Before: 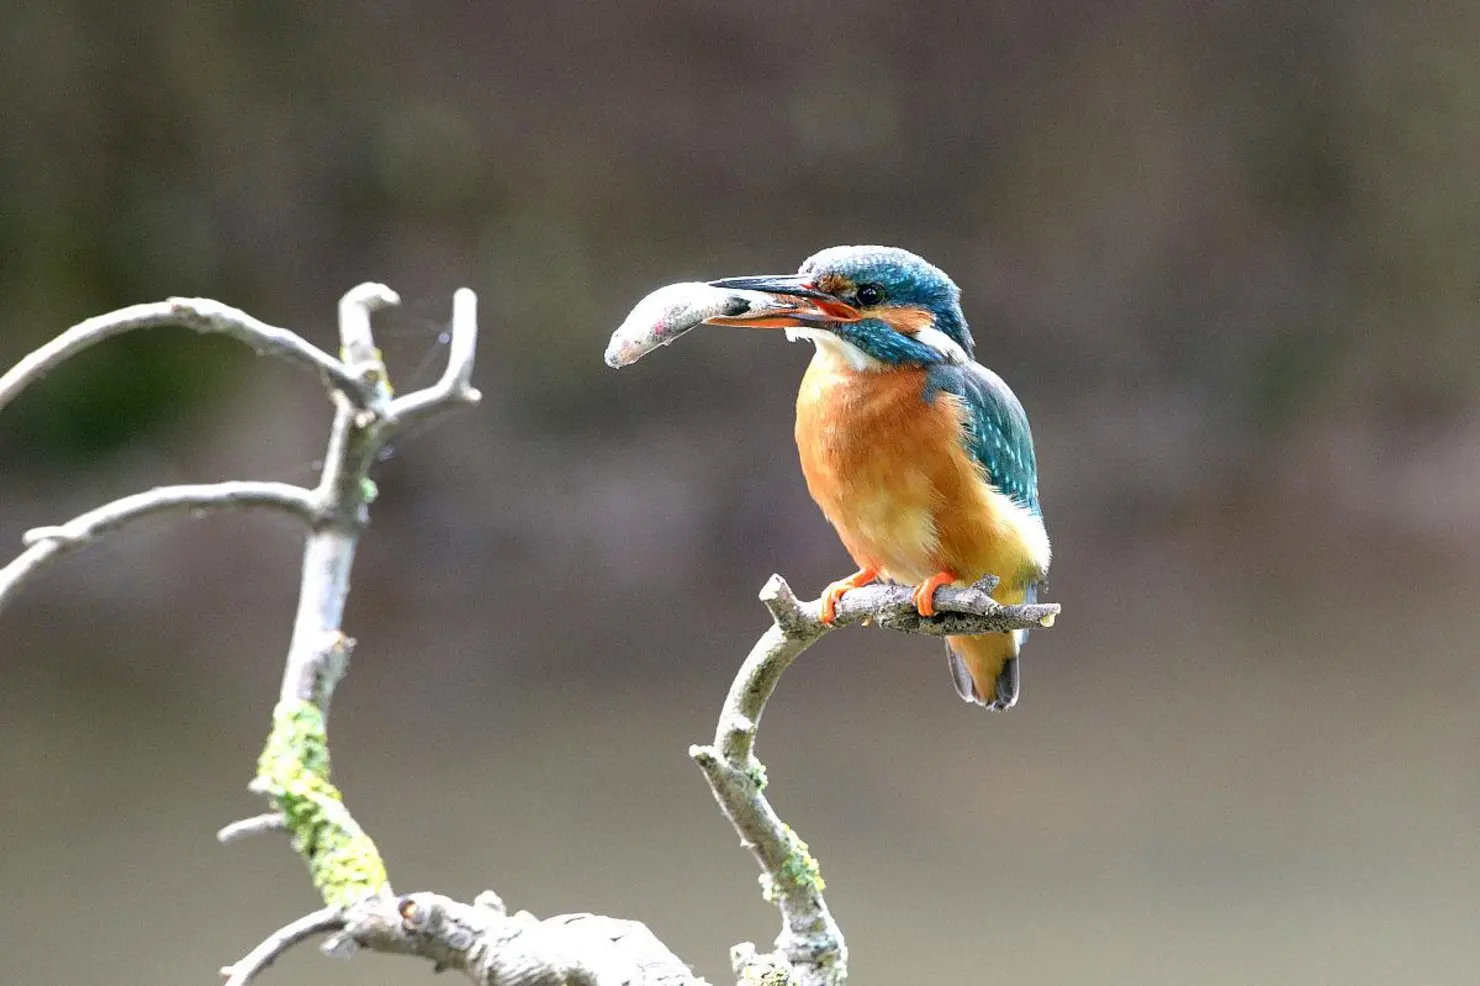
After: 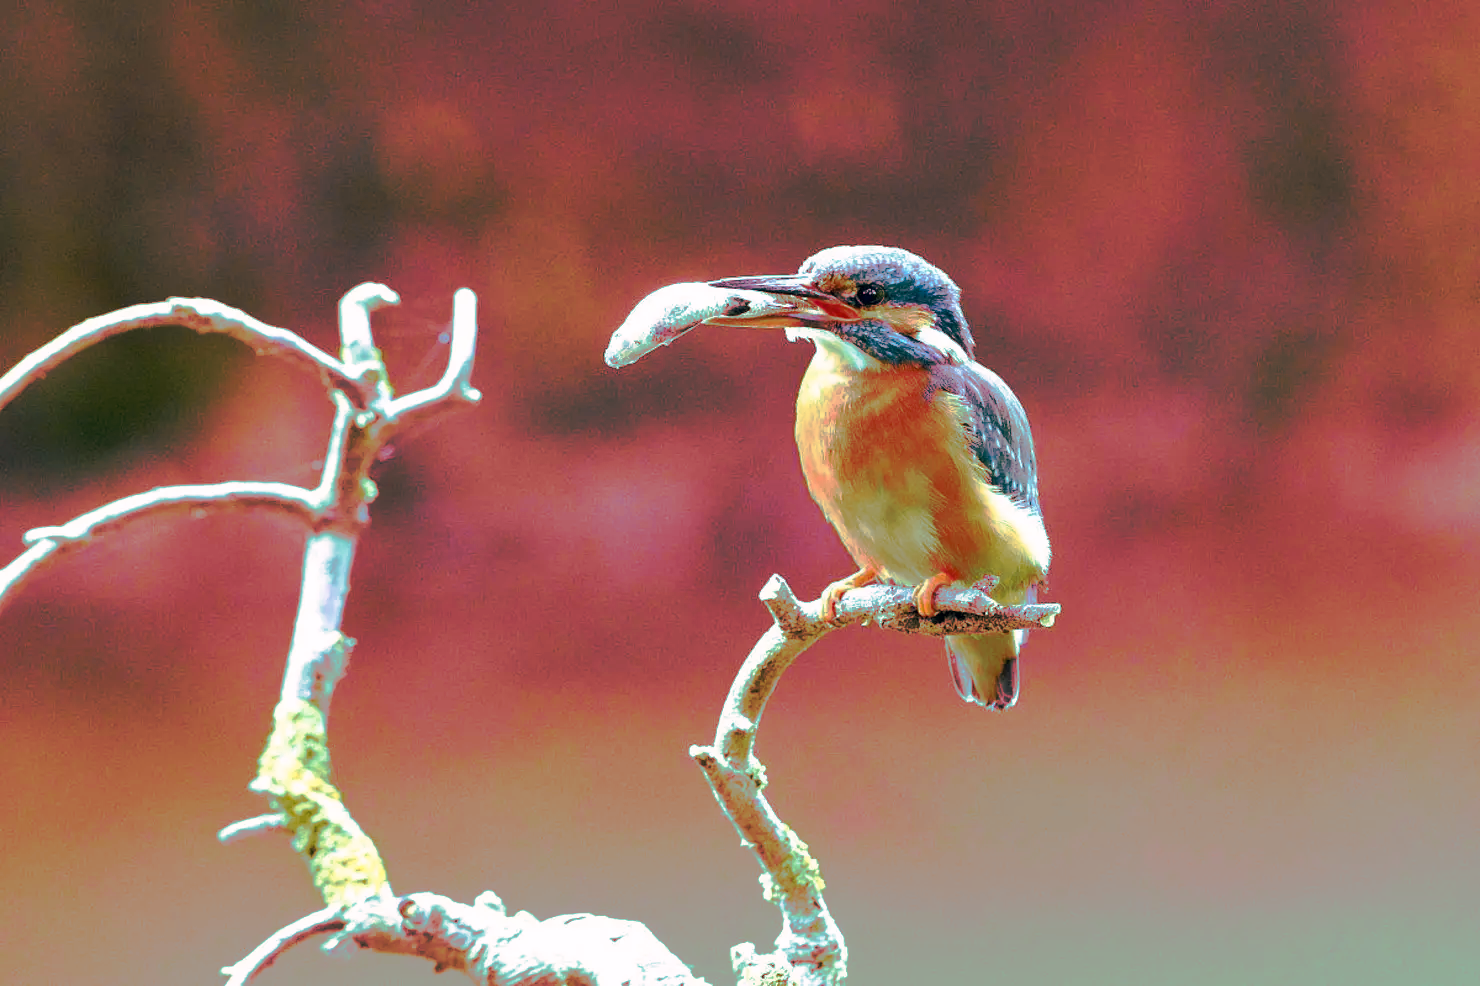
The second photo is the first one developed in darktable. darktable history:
tone curve: curves: ch0 [(0, 0) (0.003, 0.005) (0.011, 0.012) (0.025, 0.026) (0.044, 0.046) (0.069, 0.071) (0.1, 0.098) (0.136, 0.135) (0.177, 0.178) (0.224, 0.217) (0.277, 0.274) (0.335, 0.335) (0.399, 0.442) (0.468, 0.543) (0.543, 0.6) (0.623, 0.628) (0.709, 0.679) (0.801, 0.782) (0.898, 0.904) (1, 1)], preserve colors none
color look up table: target L [94.28, 89.23, 91.91, 91.03, 76.99, 73.56, 67.89, 73.67, 62.48, 35.17, 17.55, 200.2, 94.4, 82.06, 79.91, 69.3, 60.14, 49.63, 47.66, 49.71, 27.51, 26.85, 32.55, 31.03, 31.69, 3.334, 88.24, 77.12, 76.38, 72.03, 49.64, 56.74, 43.71, 55.92, 56.13, 53.07, 48.23, 30.99, 39.66, 41.18, 30.98, 4.826, 70.93, 65.53, 52.44, 40.14, 33.56, 27.38, 11.14], target a [-14.68, -45.71, -23.99, -41.58, -80.34, -30.16, -83.14, -2.25, -64.33, -26.08, -25.71, 0, 1.594, 14.22, 3.728, 44.9, 75.8, 3.731, -6.219, 45.18, 43.34, 44.4, 8.259, 41.53, 45.09, 12.99, 6.934, 36.36, 15.16, -21.9, 7.731, 40.94, 24.81, 60.76, 45.57, 86.71, 80.35, 37.3, 30.24, 66.01, 9.478, 24.75, -48.57, -40.08, -29.58, -16.55, -7.597, -8.534, -12.19], target b [30.52, 89.42, 7.032, 66.92, 32.99, 36.84, 65.47, 67.44, 20.94, 33.58, 24.59, 0, 17.67, 45.71, 75.91, 67.72, 20.13, 1.724, 29.2, 29.28, 39.68, -1.74, 39.61, 42.94, 15.06, 2.938, -13.34, -14.97, -31.11, -4.703, -37.79, -40.97, -54.78, -65.4, 15.81, -28.51, -62.07, -19.22, -12.83, -47.14, -38.01, -39.18, -33.43, -48.56, -32.89, -5.014, -14.7, -3.053, -3.693], num patches 49
